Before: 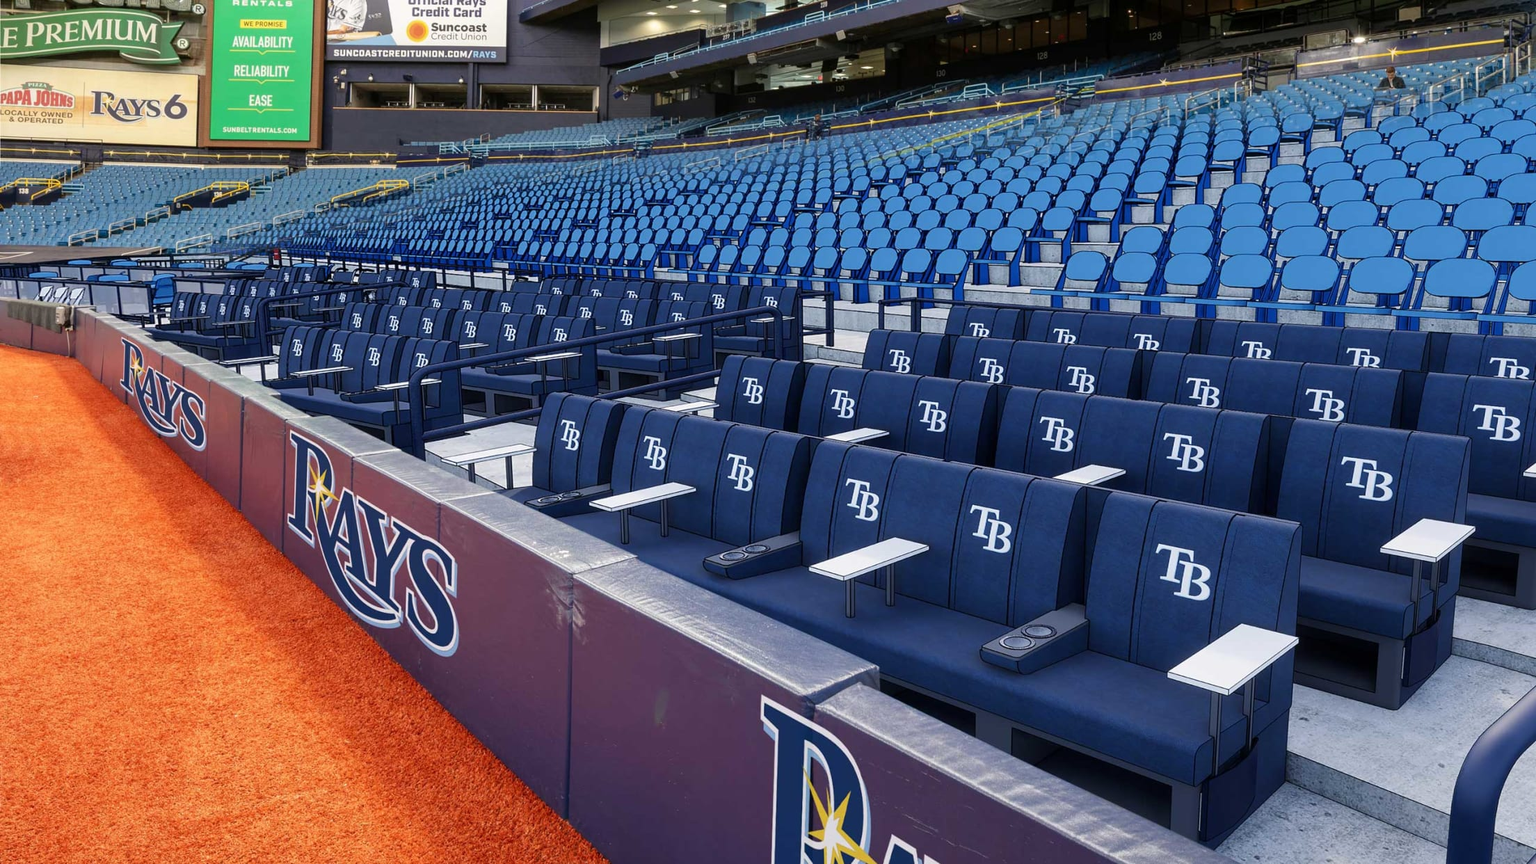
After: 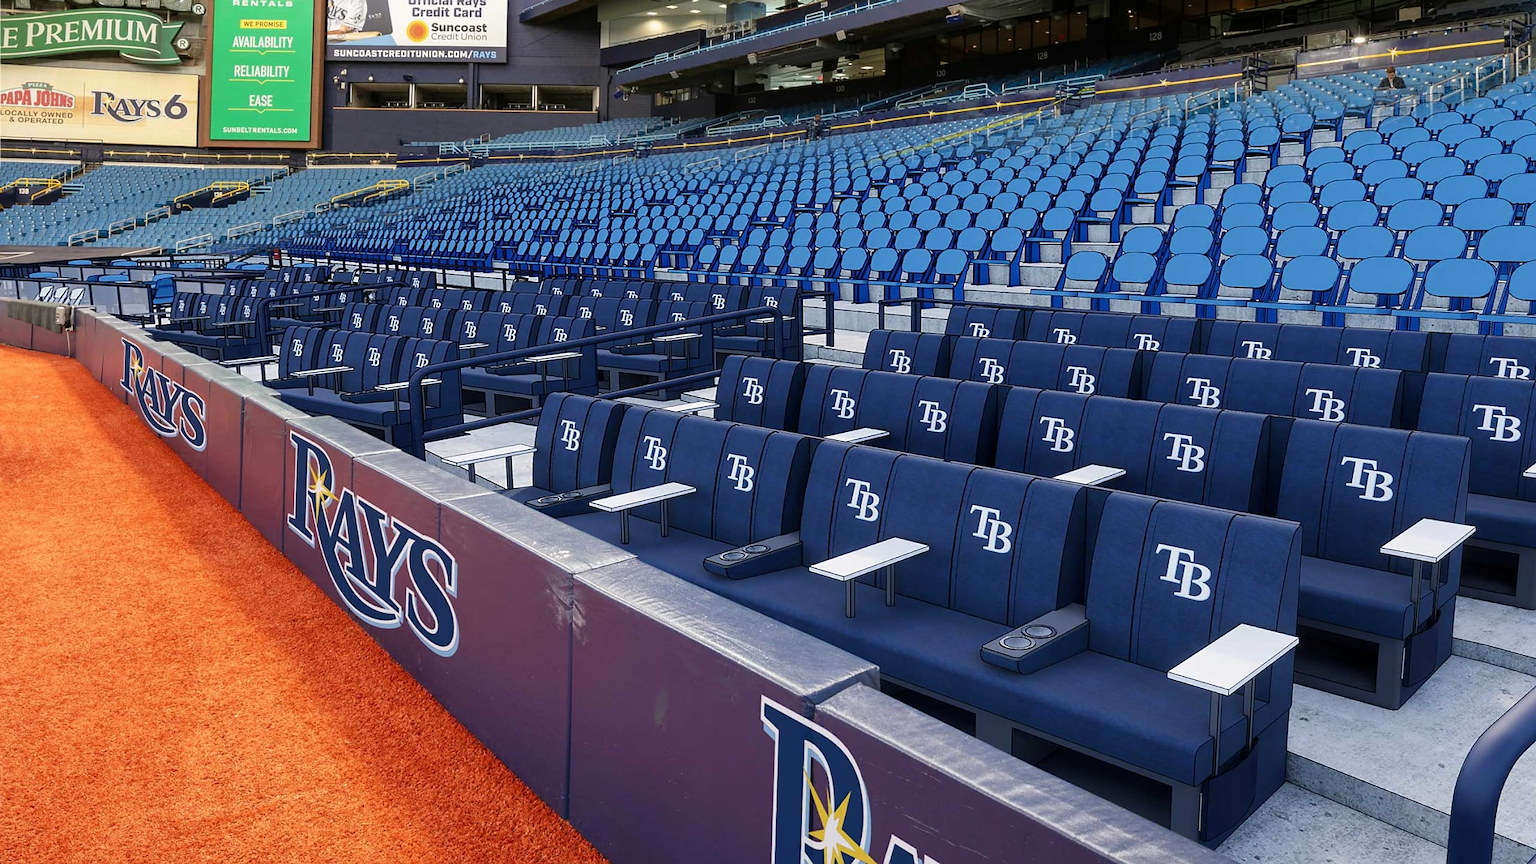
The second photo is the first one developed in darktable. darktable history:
sharpen: radius 1, threshold 1.065
